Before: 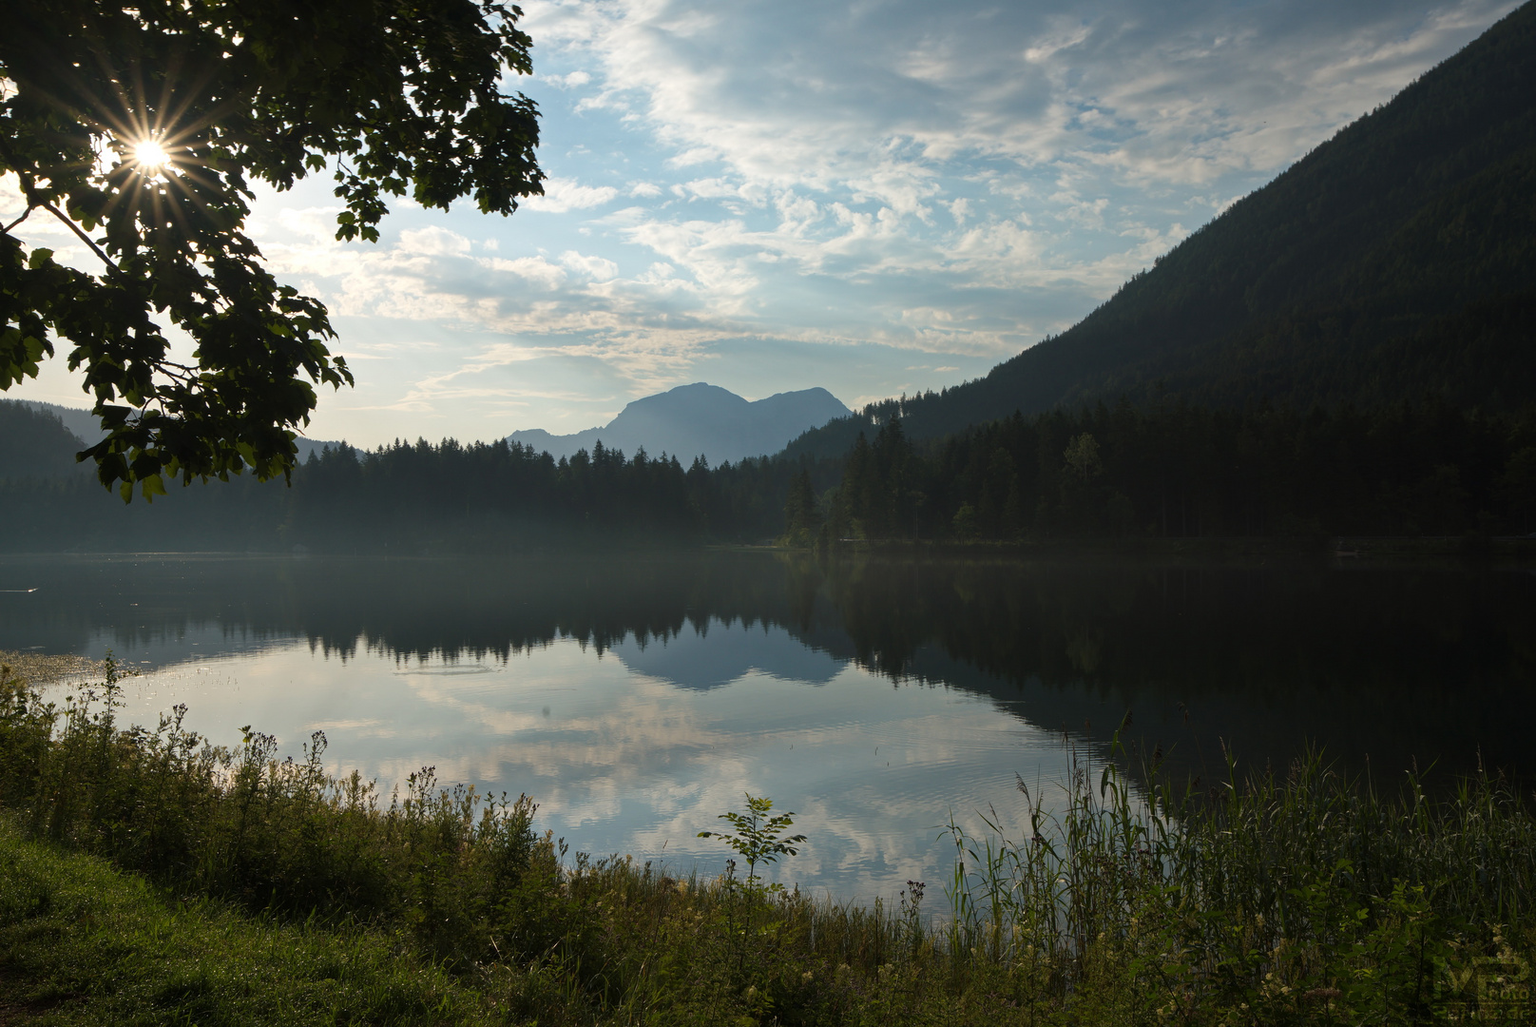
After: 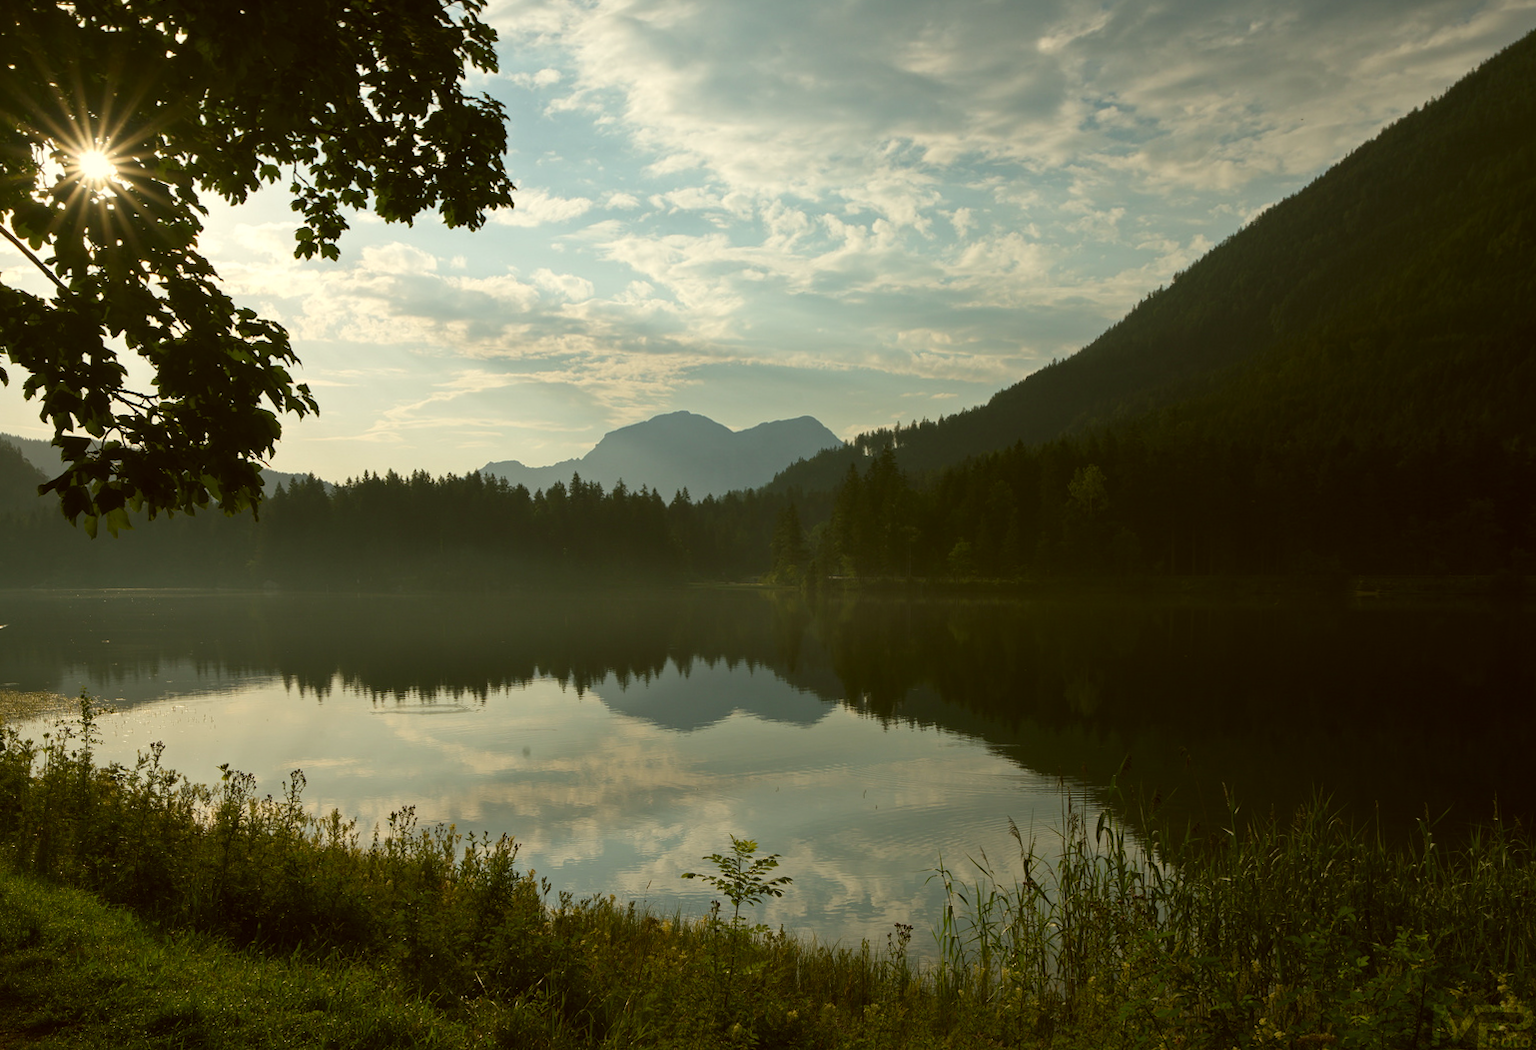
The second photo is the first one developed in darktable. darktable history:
color correction: highlights a* -1.43, highlights b* 10.12, shadows a* 0.395, shadows b* 19.35
rotate and perspective: rotation 0.074°, lens shift (vertical) 0.096, lens shift (horizontal) -0.041, crop left 0.043, crop right 0.952, crop top 0.024, crop bottom 0.979
